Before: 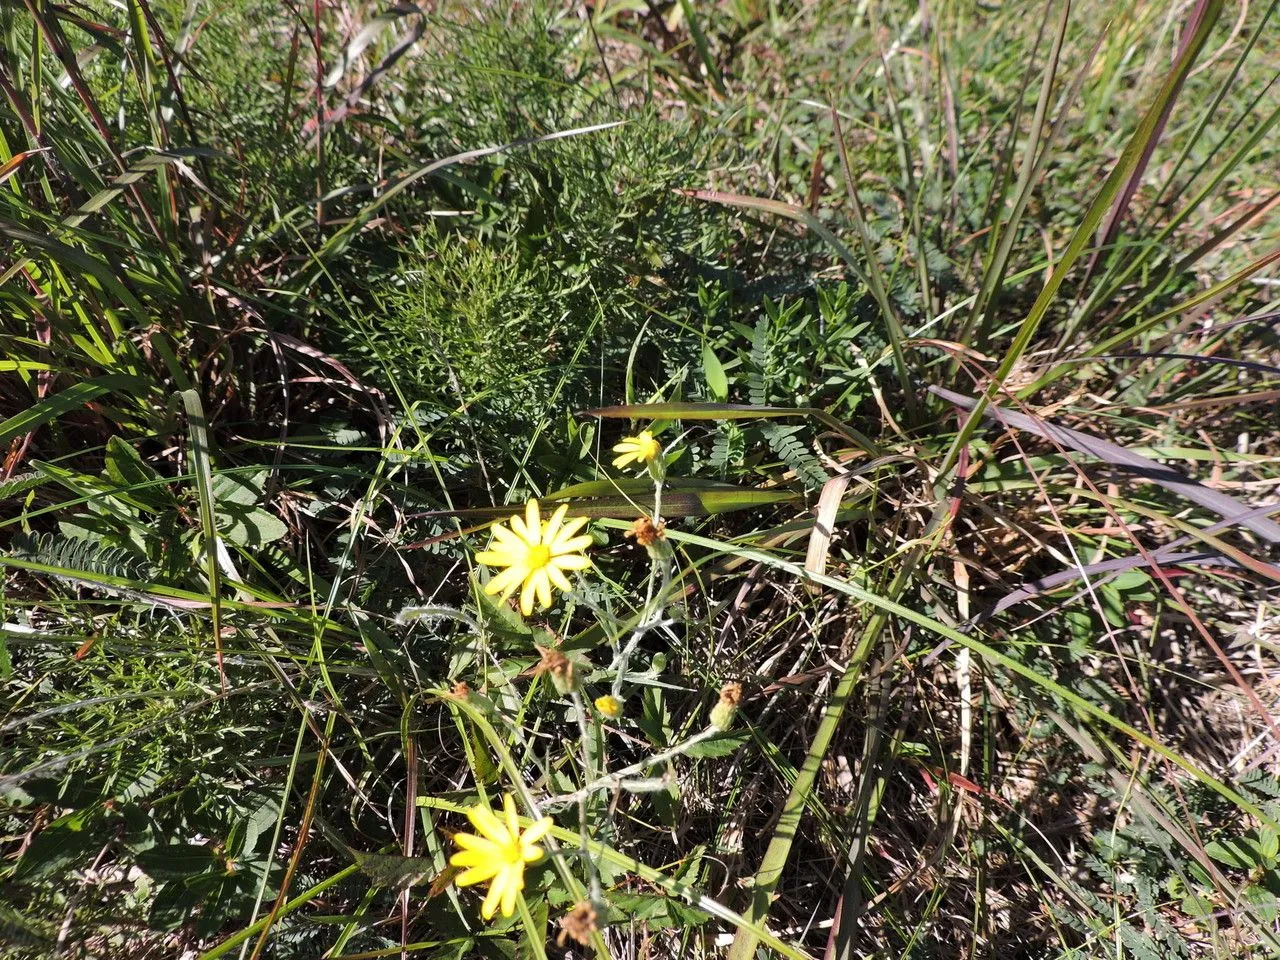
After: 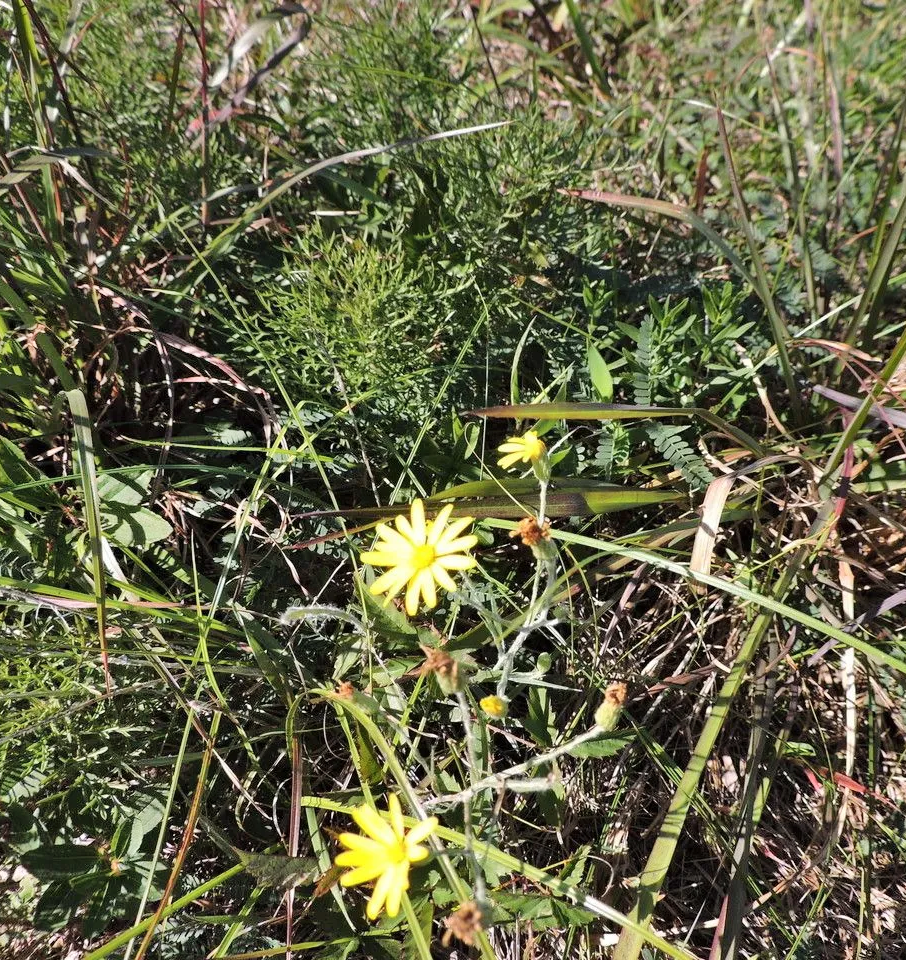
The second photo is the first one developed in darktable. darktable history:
shadows and highlights: shadows 75, highlights -60.85, soften with gaussian
crop and rotate: left 9.061%, right 20.142%
